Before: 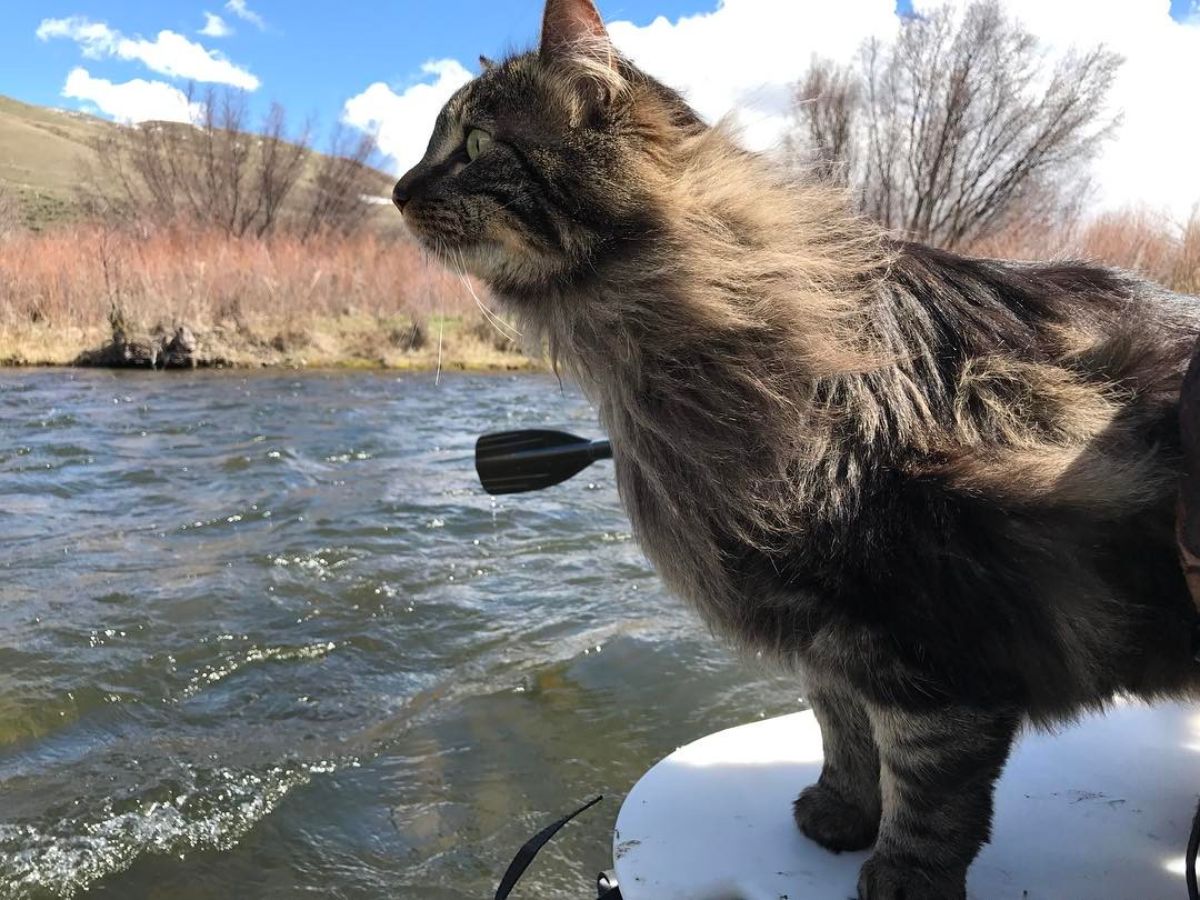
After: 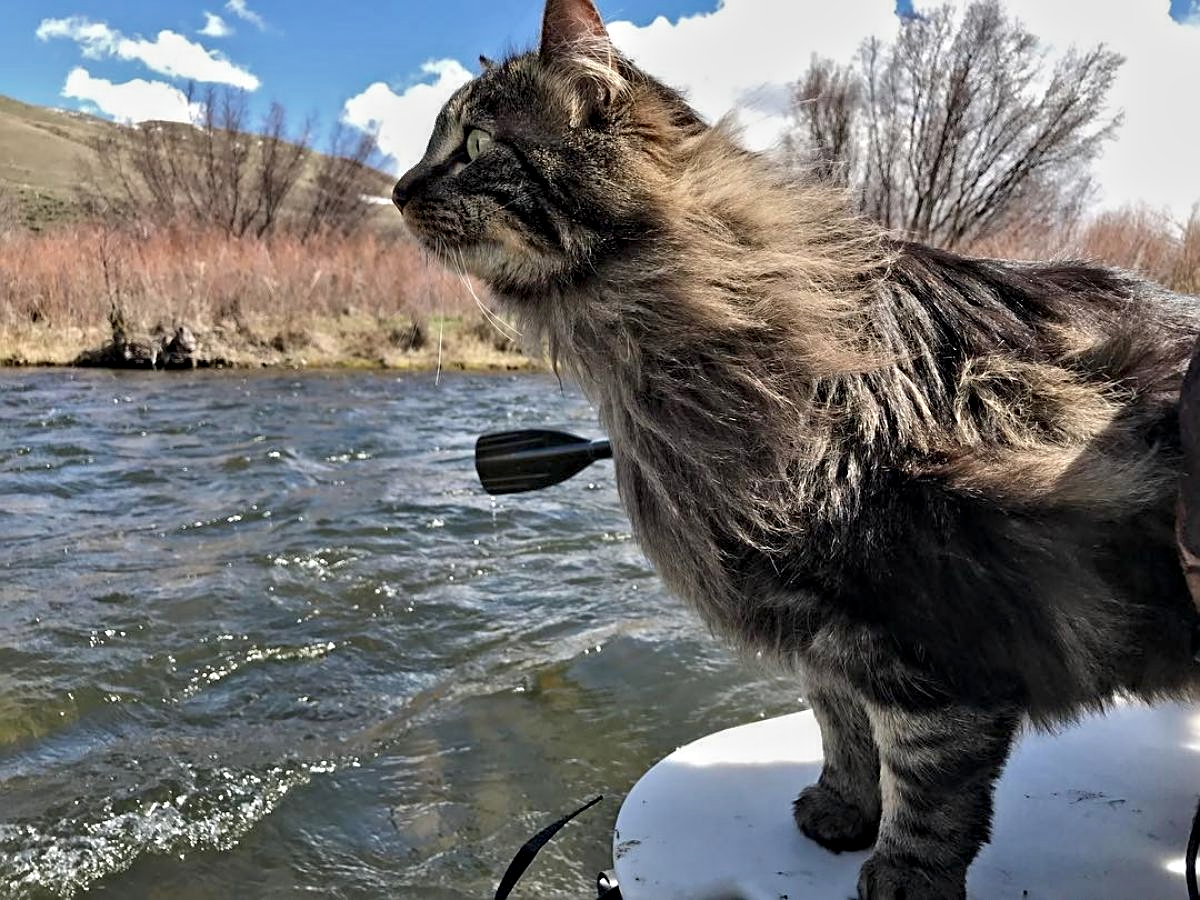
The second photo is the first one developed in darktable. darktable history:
tone equalizer: -8 EV 0.25 EV, -7 EV 0.417 EV, -6 EV 0.417 EV, -5 EV 0.25 EV, -3 EV -0.25 EV, -2 EV -0.417 EV, -1 EV -0.417 EV, +0 EV -0.25 EV, edges refinement/feathering 500, mask exposure compensation -1.57 EV, preserve details guided filter
contrast equalizer: y [[0.511, 0.558, 0.631, 0.632, 0.559, 0.512], [0.5 ×6], [0.507, 0.559, 0.627, 0.644, 0.647, 0.647], [0 ×6], [0 ×6]]
sharpen: on, module defaults
